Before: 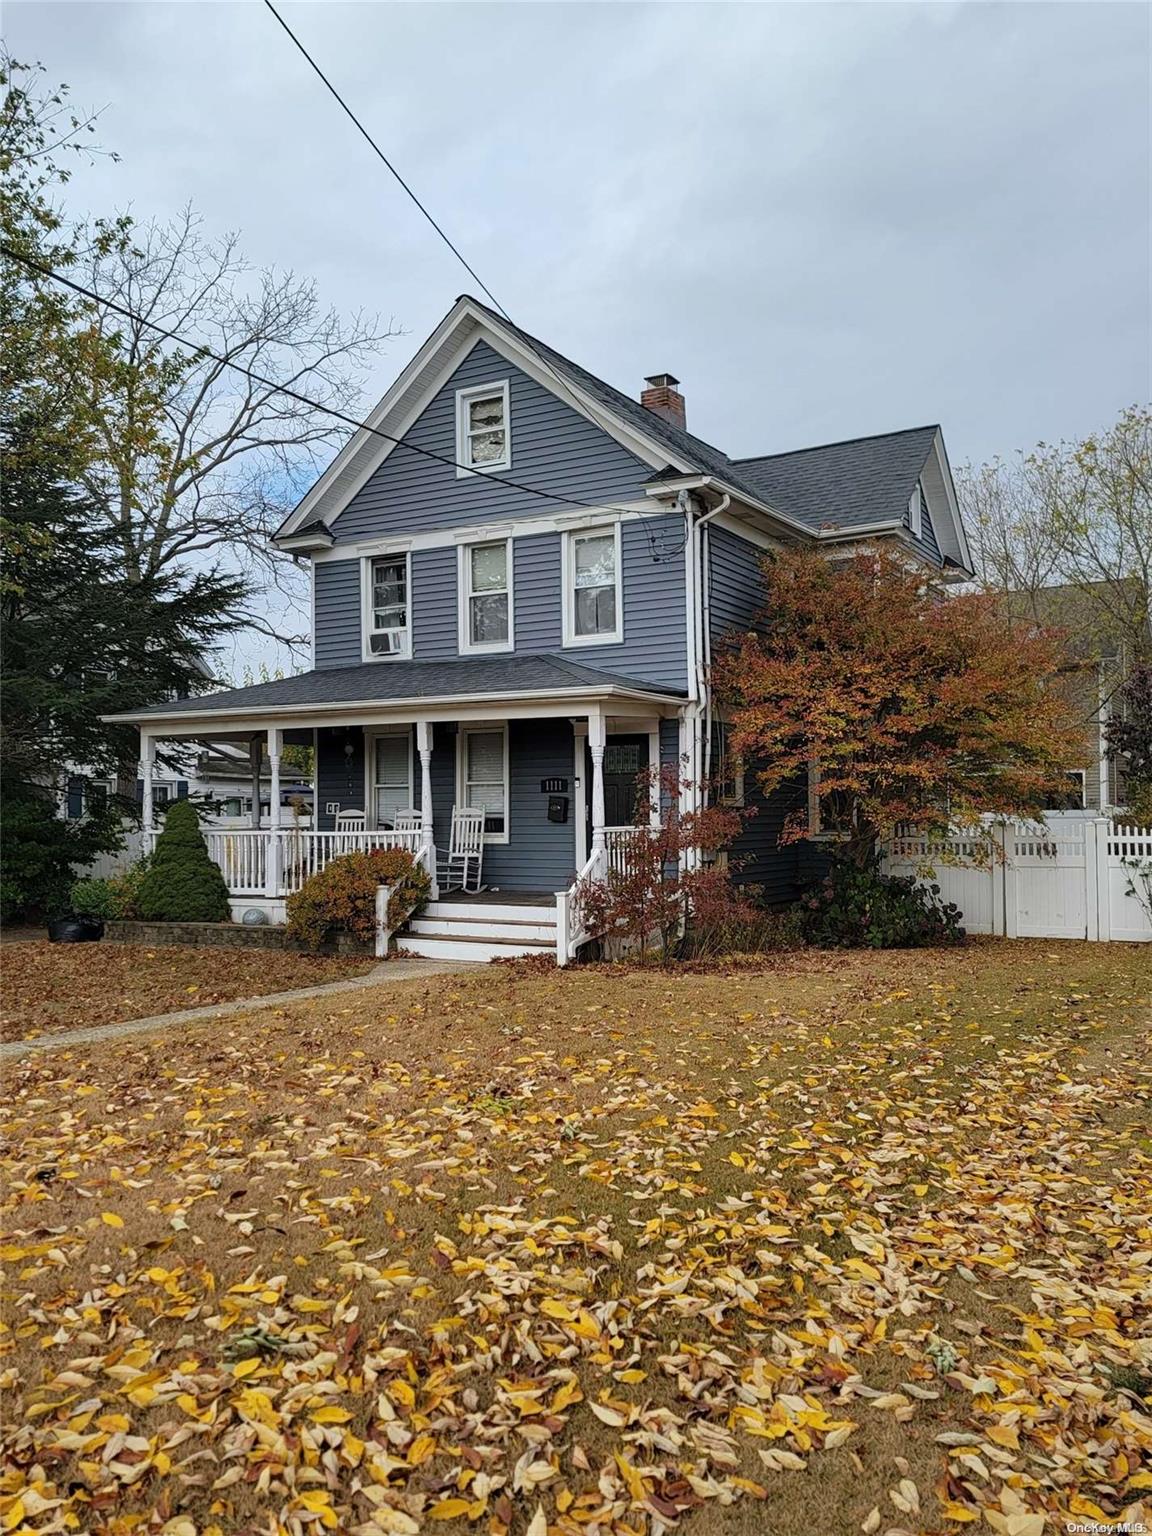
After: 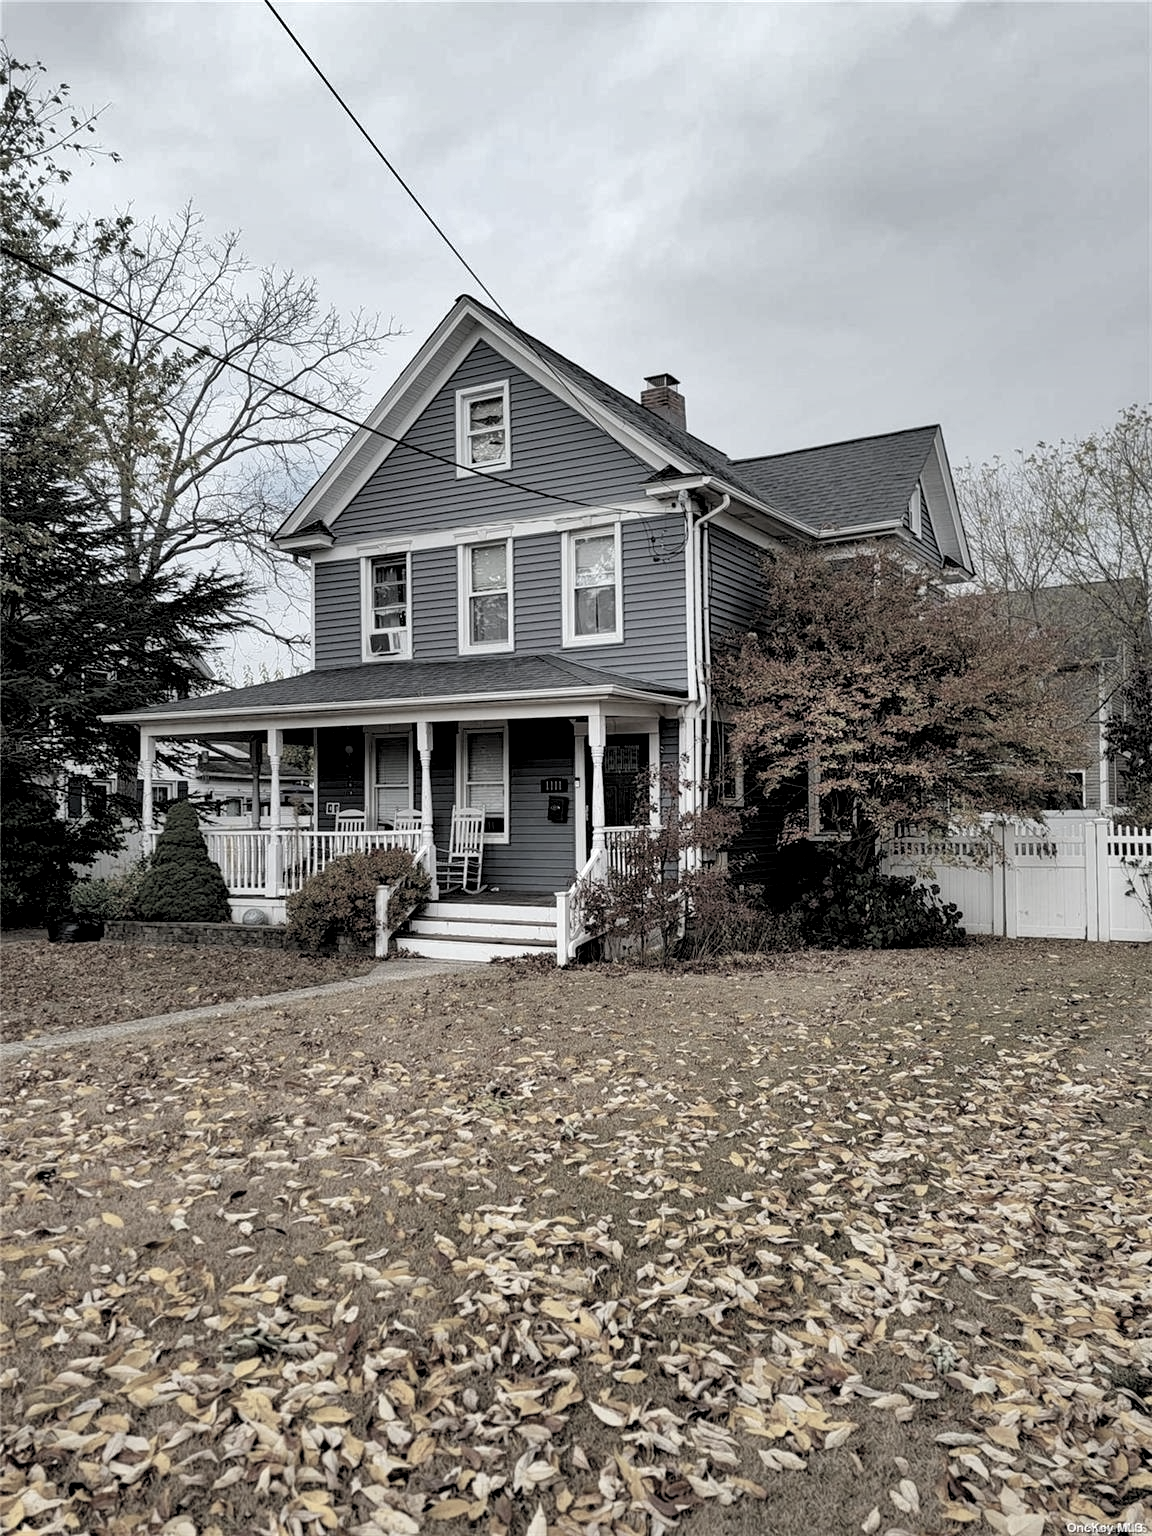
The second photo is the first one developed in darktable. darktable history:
color correction: saturation 0.3
shadows and highlights: shadows color adjustment 97.66%, soften with gaussian
rgb levels: levels [[0.01, 0.419, 0.839], [0, 0.5, 1], [0, 0.5, 1]]
